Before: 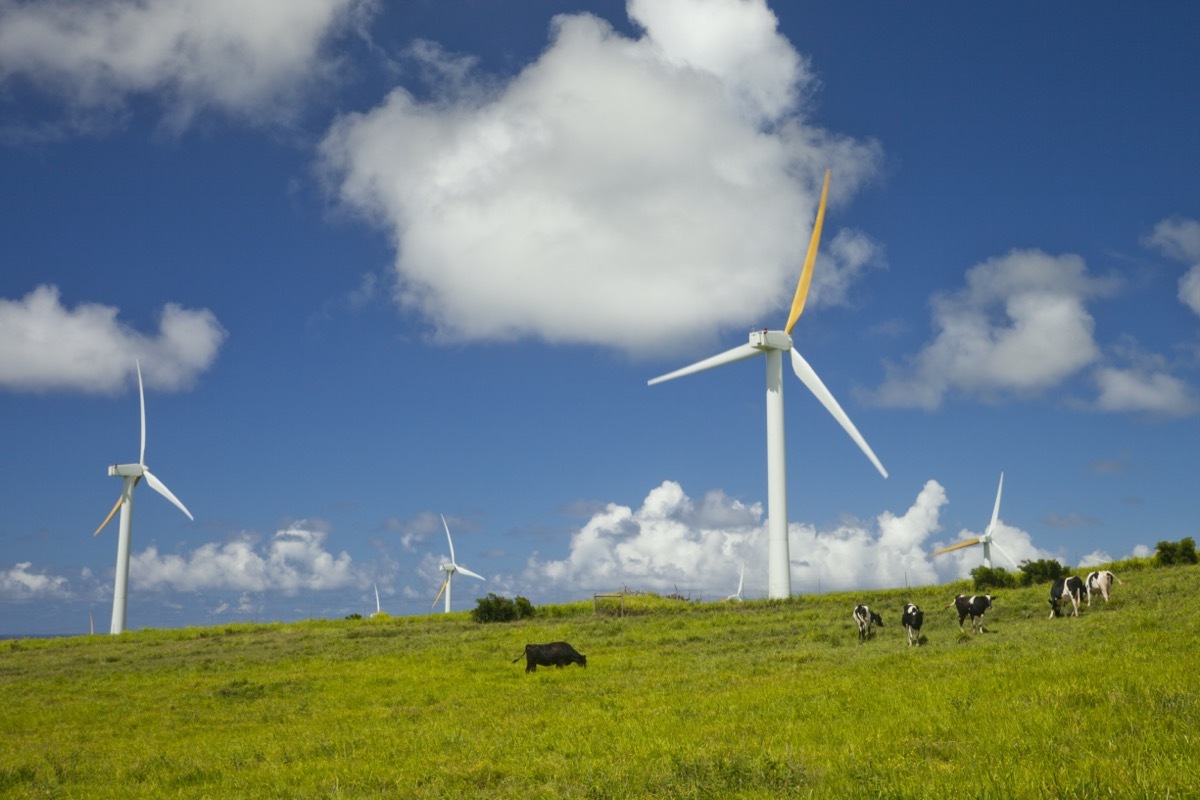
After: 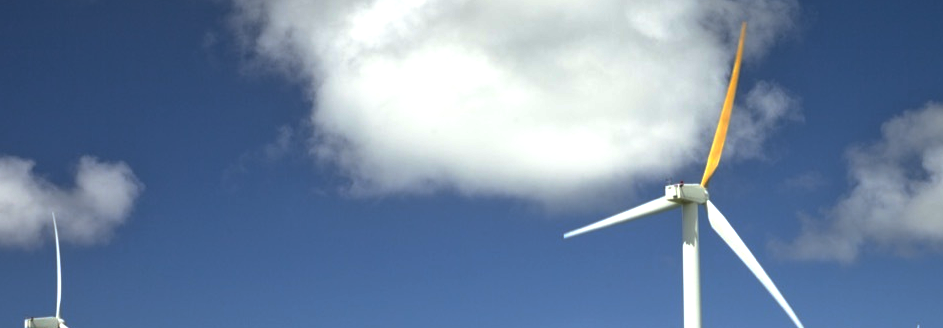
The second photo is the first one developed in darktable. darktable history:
crop: left 7.02%, top 18.491%, right 14.315%, bottom 40.41%
base curve: curves: ch0 [(0, 0) (0.595, 0.418) (1, 1)], preserve colors none
tone equalizer: -8 EV -0.74 EV, -7 EV -0.694 EV, -6 EV -0.627 EV, -5 EV -0.391 EV, -3 EV 0.376 EV, -2 EV 0.6 EV, -1 EV 0.674 EV, +0 EV 0.773 EV, edges refinement/feathering 500, mask exposure compensation -1.57 EV, preserve details no
